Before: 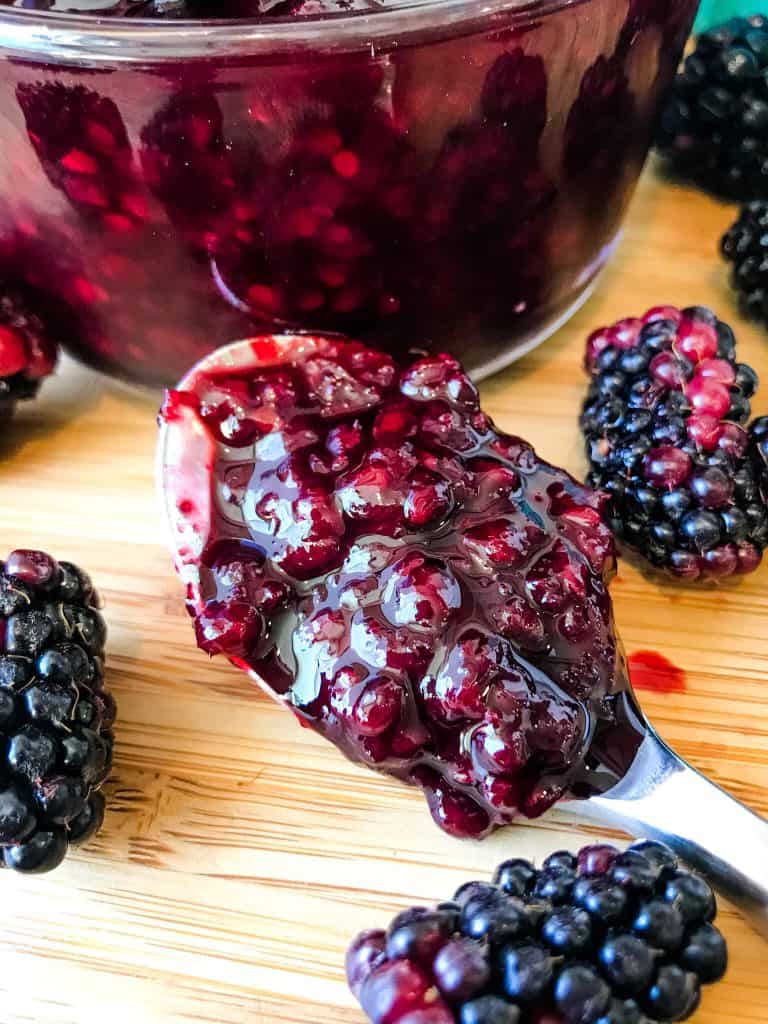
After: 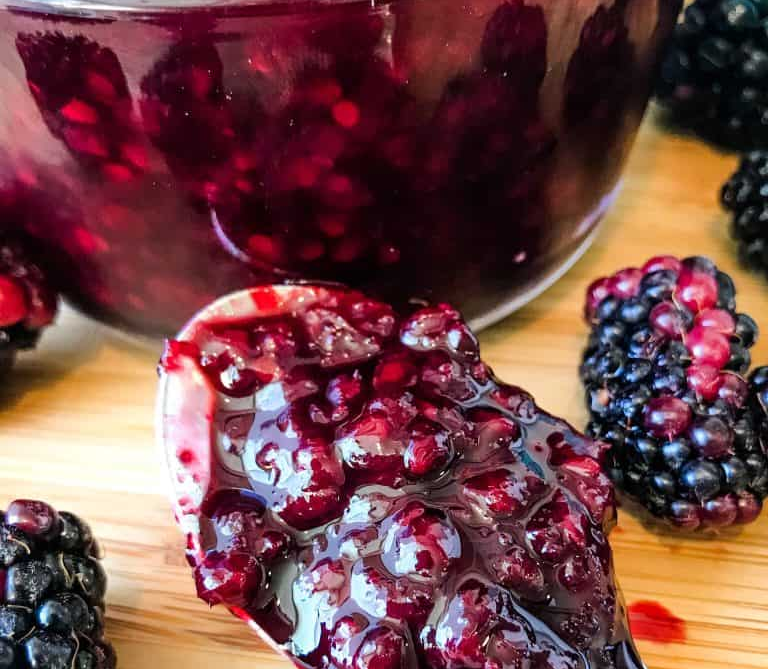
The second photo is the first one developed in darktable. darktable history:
crop and rotate: top 4.906%, bottom 29.715%
